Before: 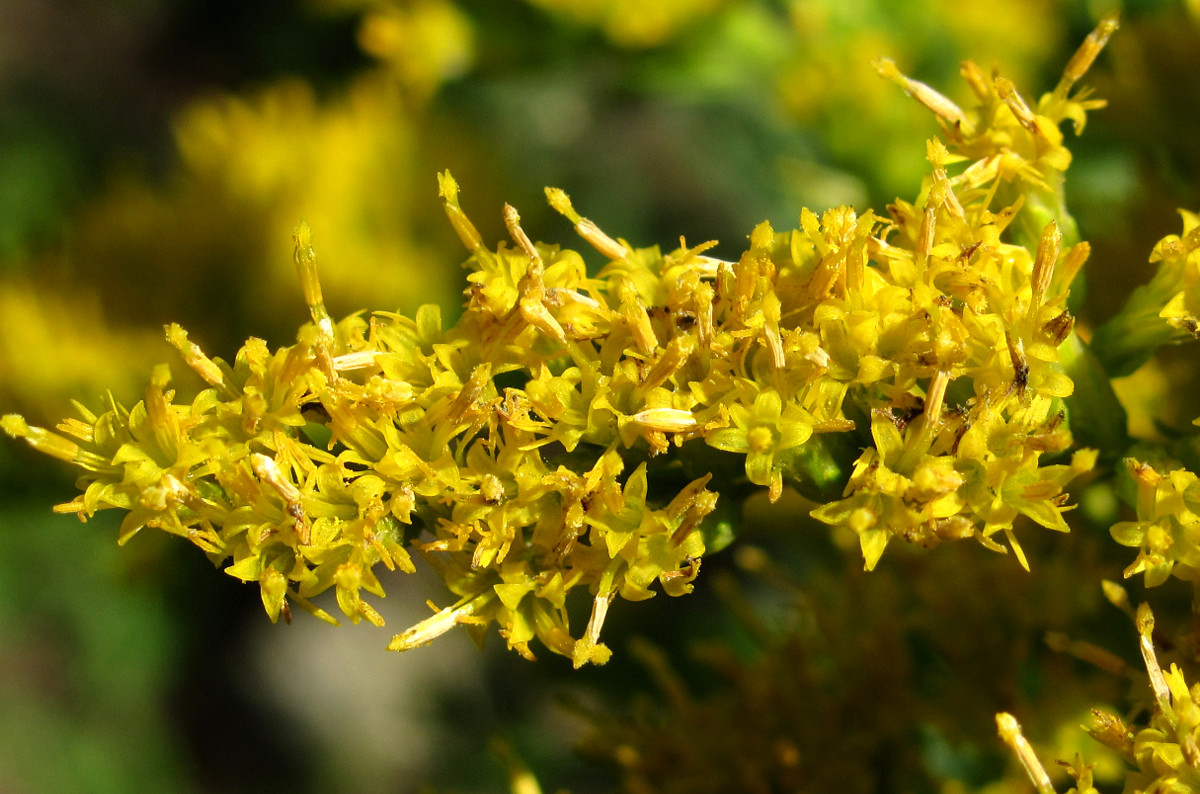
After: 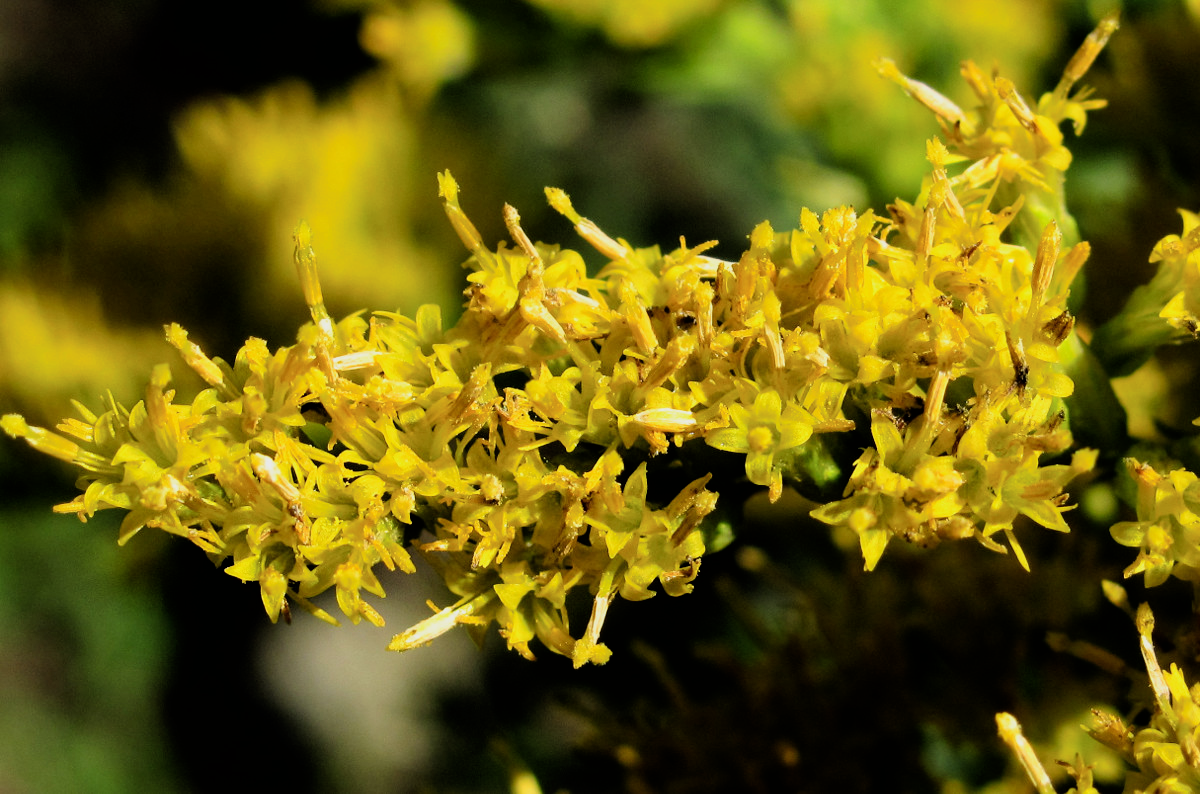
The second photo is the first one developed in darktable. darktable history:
filmic rgb: black relative exposure -5.08 EV, white relative exposure 3.5 EV, hardness 3.18, contrast 1.297, highlights saturation mix -48.97%
